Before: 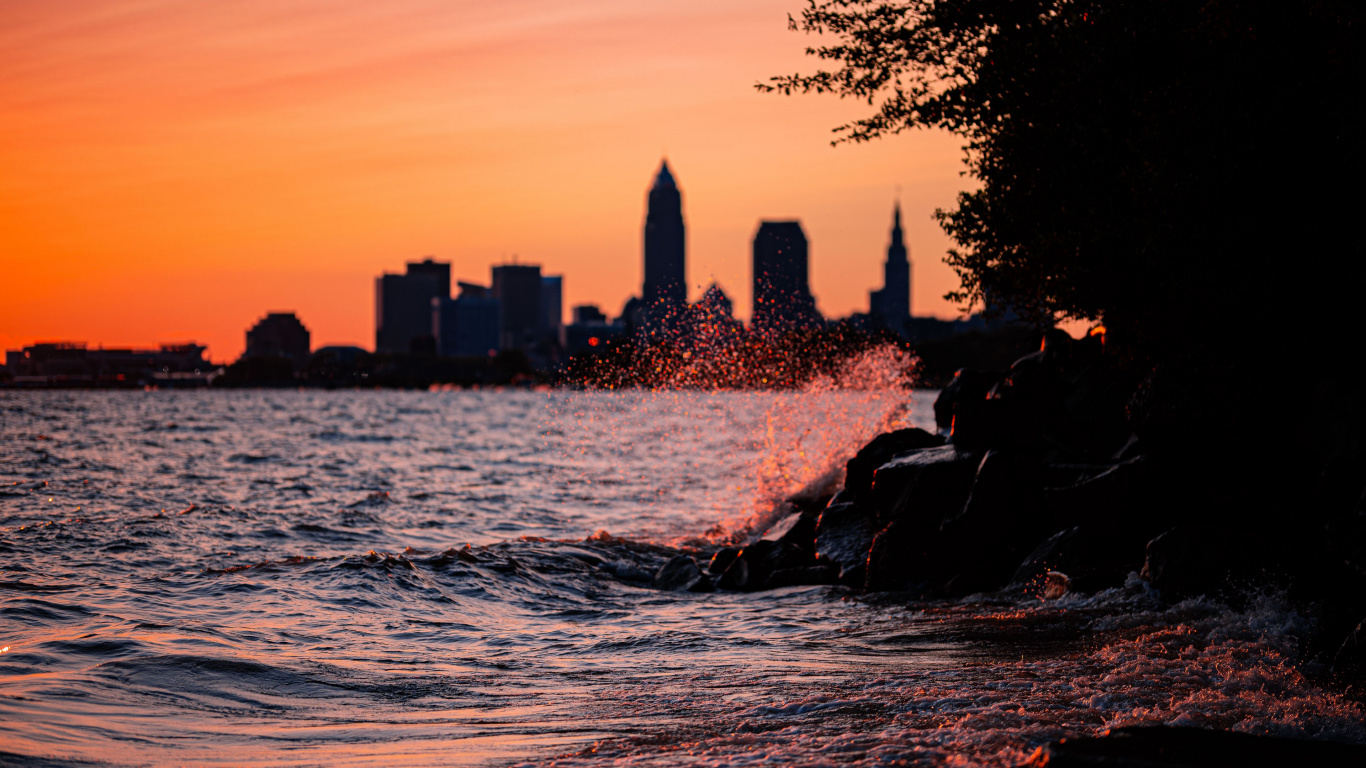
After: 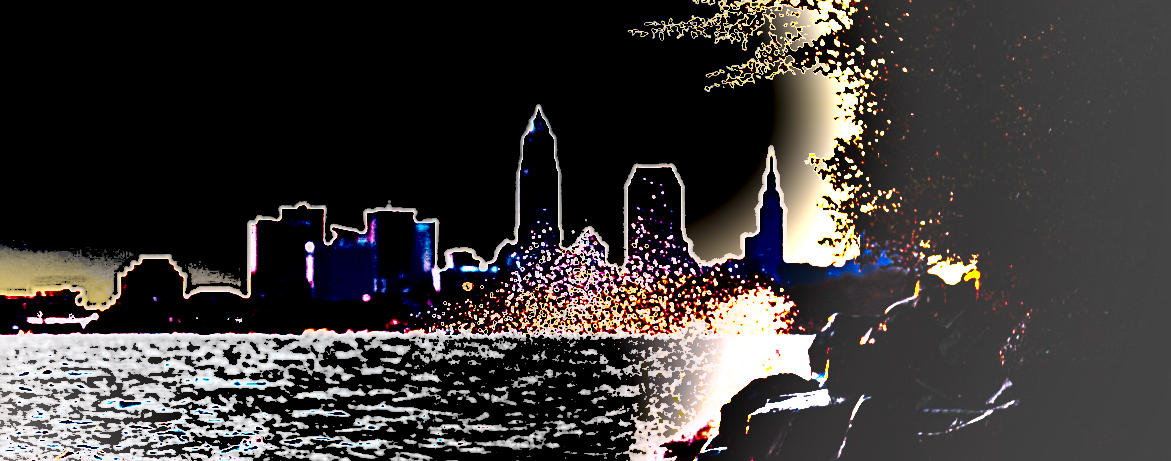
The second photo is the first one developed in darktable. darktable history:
shadows and highlights: shadows 49.16, highlights -42.03, soften with gaussian
crop and rotate: left 9.293%, top 7.198%, right 4.95%, bottom 32.71%
color balance rgb: highlights gain › luminance 15.087%, highlights gain › chroma 3.917%, highlights gain › hue 211.32°, linear chroma grading › global chroma 15.262%, perceptual saturation grading › global saturation 30.601%, perceptual brilliance grading › highlights 47.207%, perceptual brilliance grading › mid-tones 21.831%, perceptual brilliance grading › shadows -5.883%, global vibrance 20%
exposure: black level correction 0, exposure 3.965 EV, compensate highlight preservation false
sharpen: radius 2.586, amount 0.691
base curve: curves: ch0 [(0, 0.036) (0.007, 0.037) (0.604, 0.887) (1, 1)], preserve colors none
